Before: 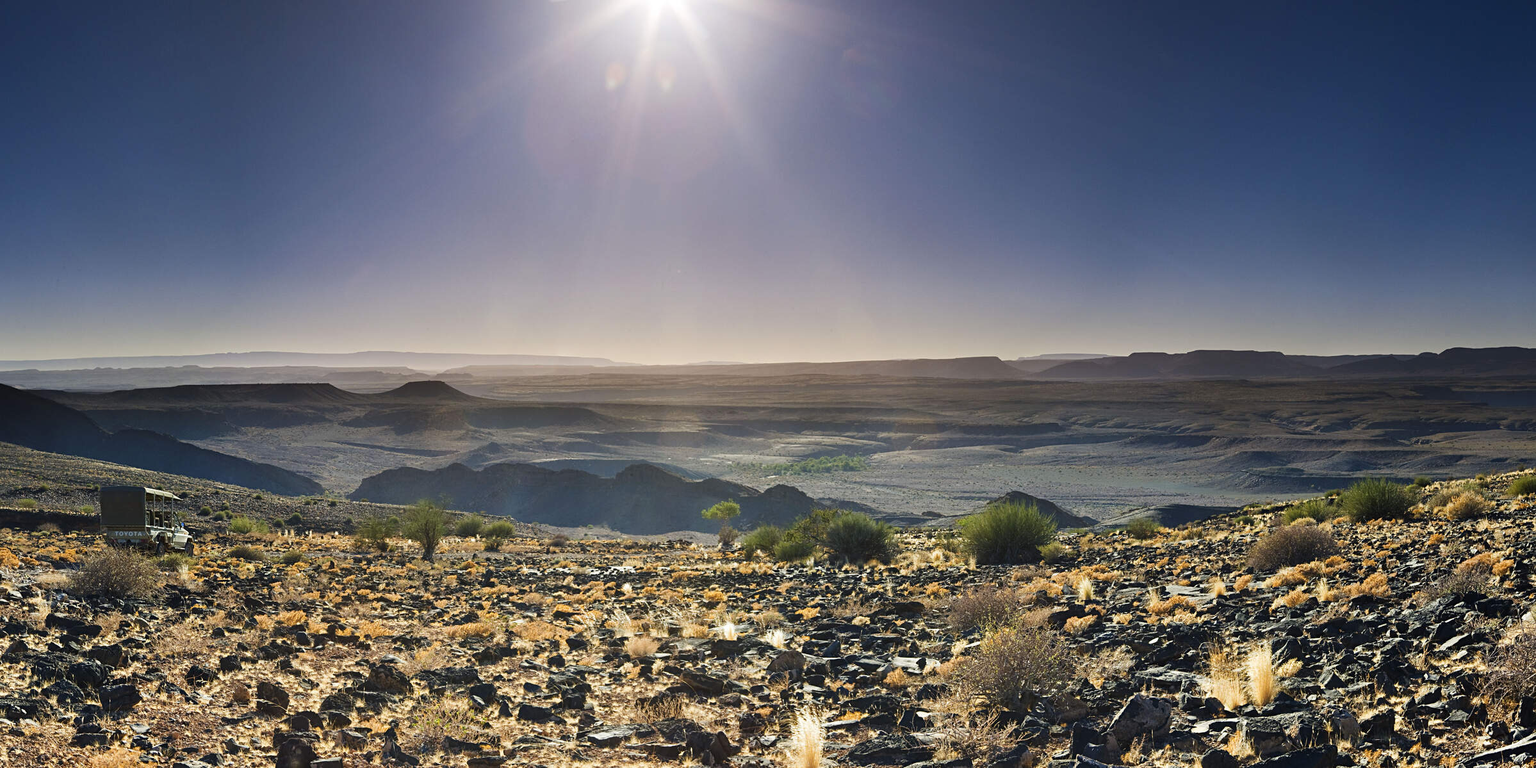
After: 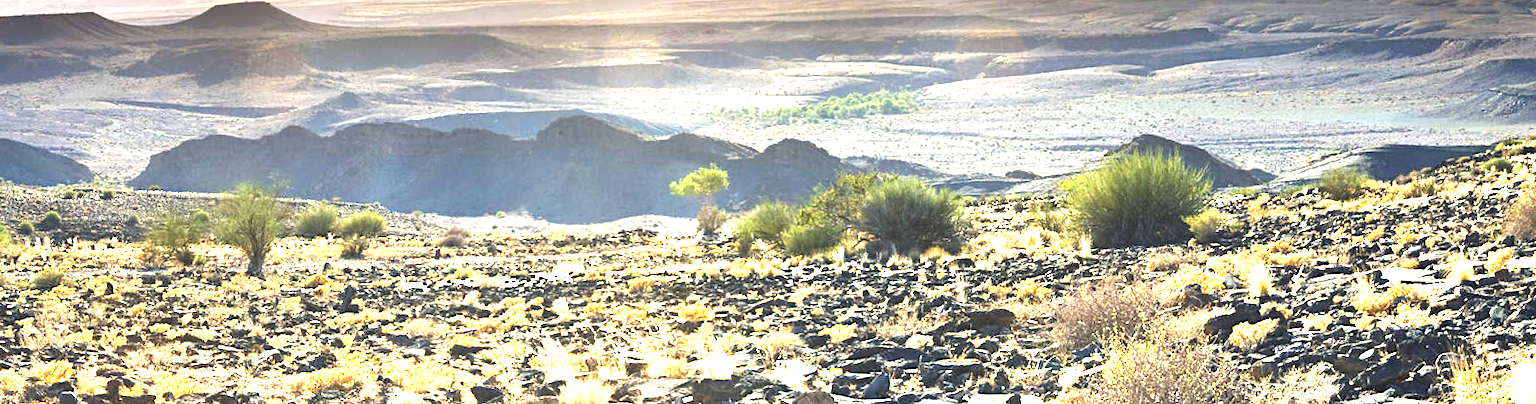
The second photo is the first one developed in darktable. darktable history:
exposure: exposure 2.04 EV, compensate highlight preservation false
rotate and perspective: rotation -2.29°, automatic cropping off
crop: left 18.091%, top 51.13%, right 17.525%, bottom 16.85%
